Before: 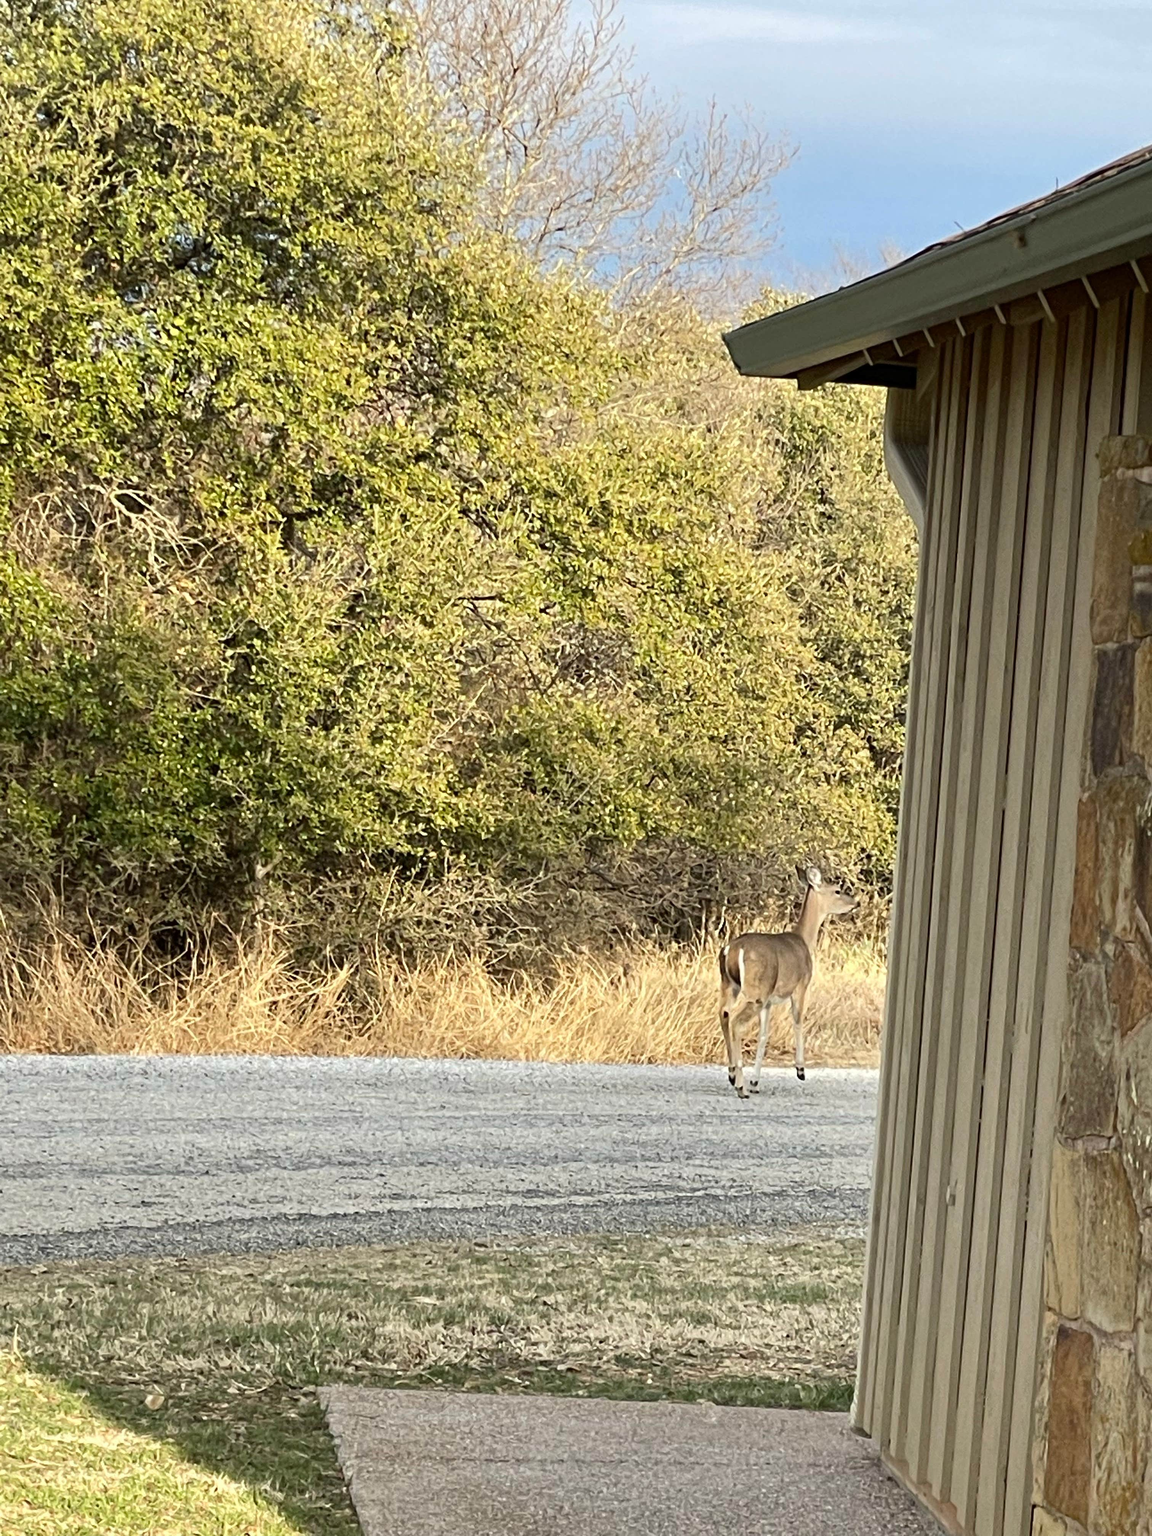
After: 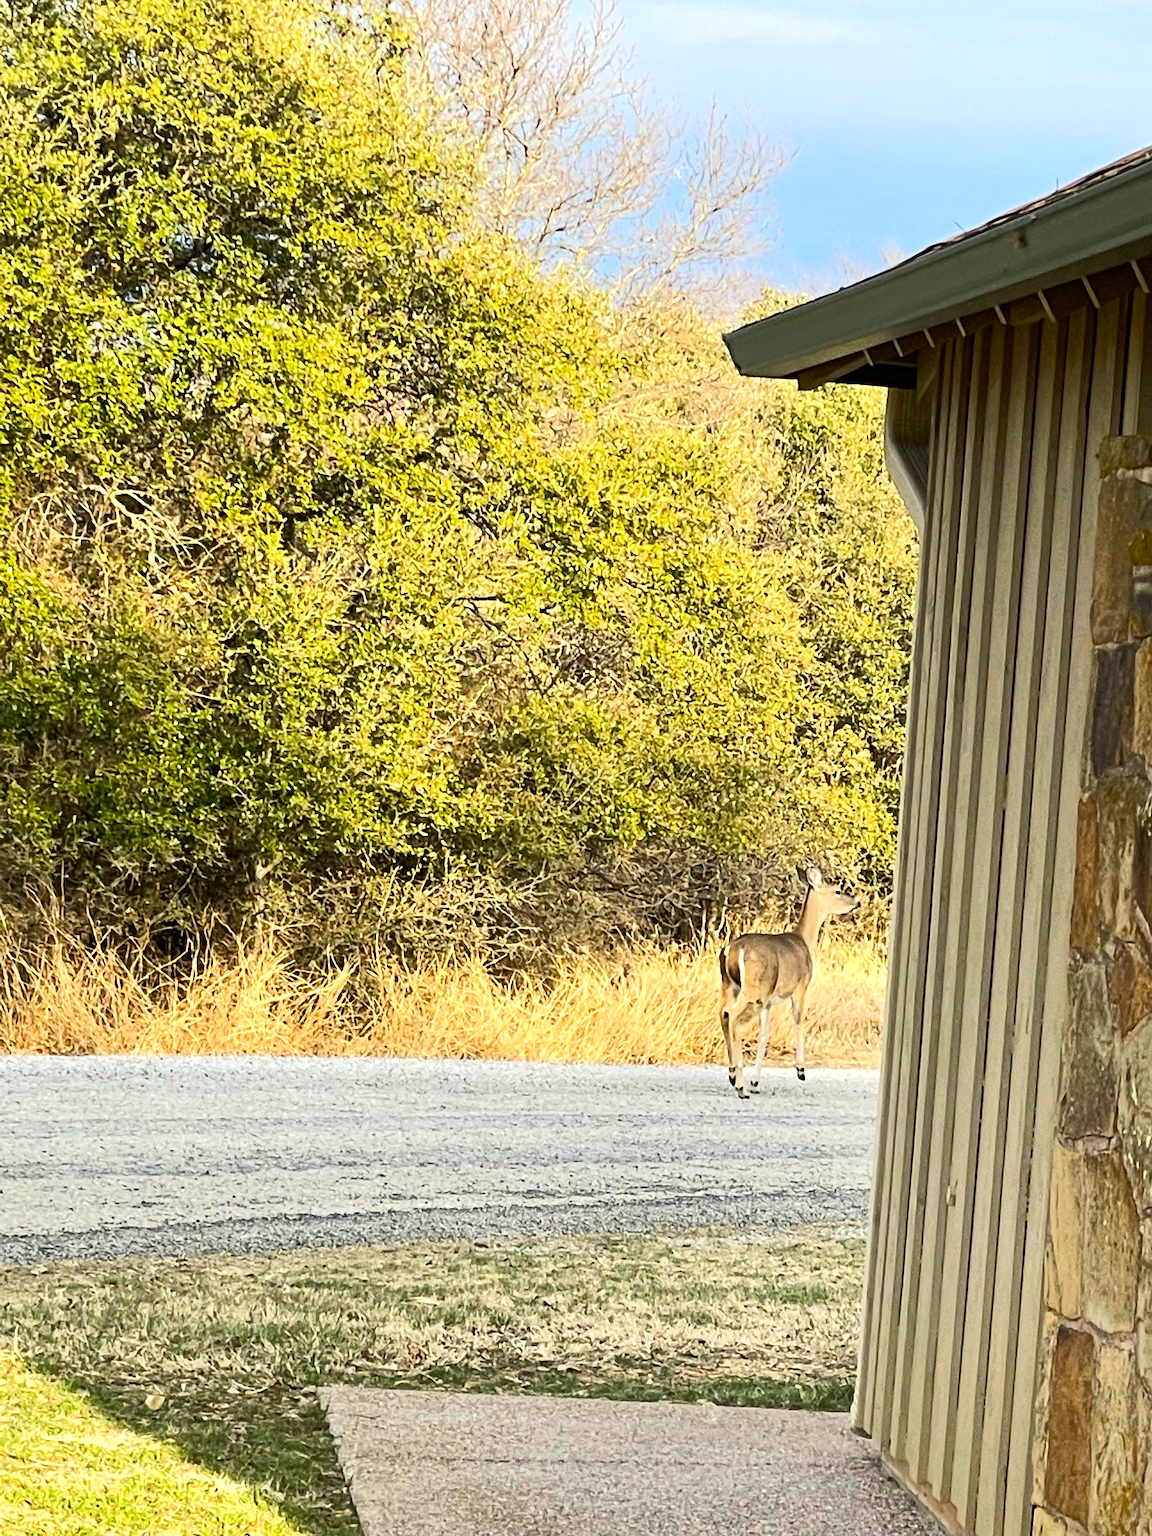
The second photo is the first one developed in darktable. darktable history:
color balance rgb: perceptual saturation grading › global saturation 30.369%
exposure: exposure -0.04 EV, compensate highlight preservation false
sharpen: amount 0.213
tone equalizer: -8 EV 0.016 EV, -7 EV -0.023 EV, -6 EV 0.049 EV, -5 EV 0.046 EV, -4 EV 0.246 EV, -3 EV 0.658 EV, -2 EV 0.578 EV, -1 EV 0.207 EV, +0 EV 0.054 EV, edges refinement/feathering 500, mask exposure compensation -1.57 EV, preserve details no
